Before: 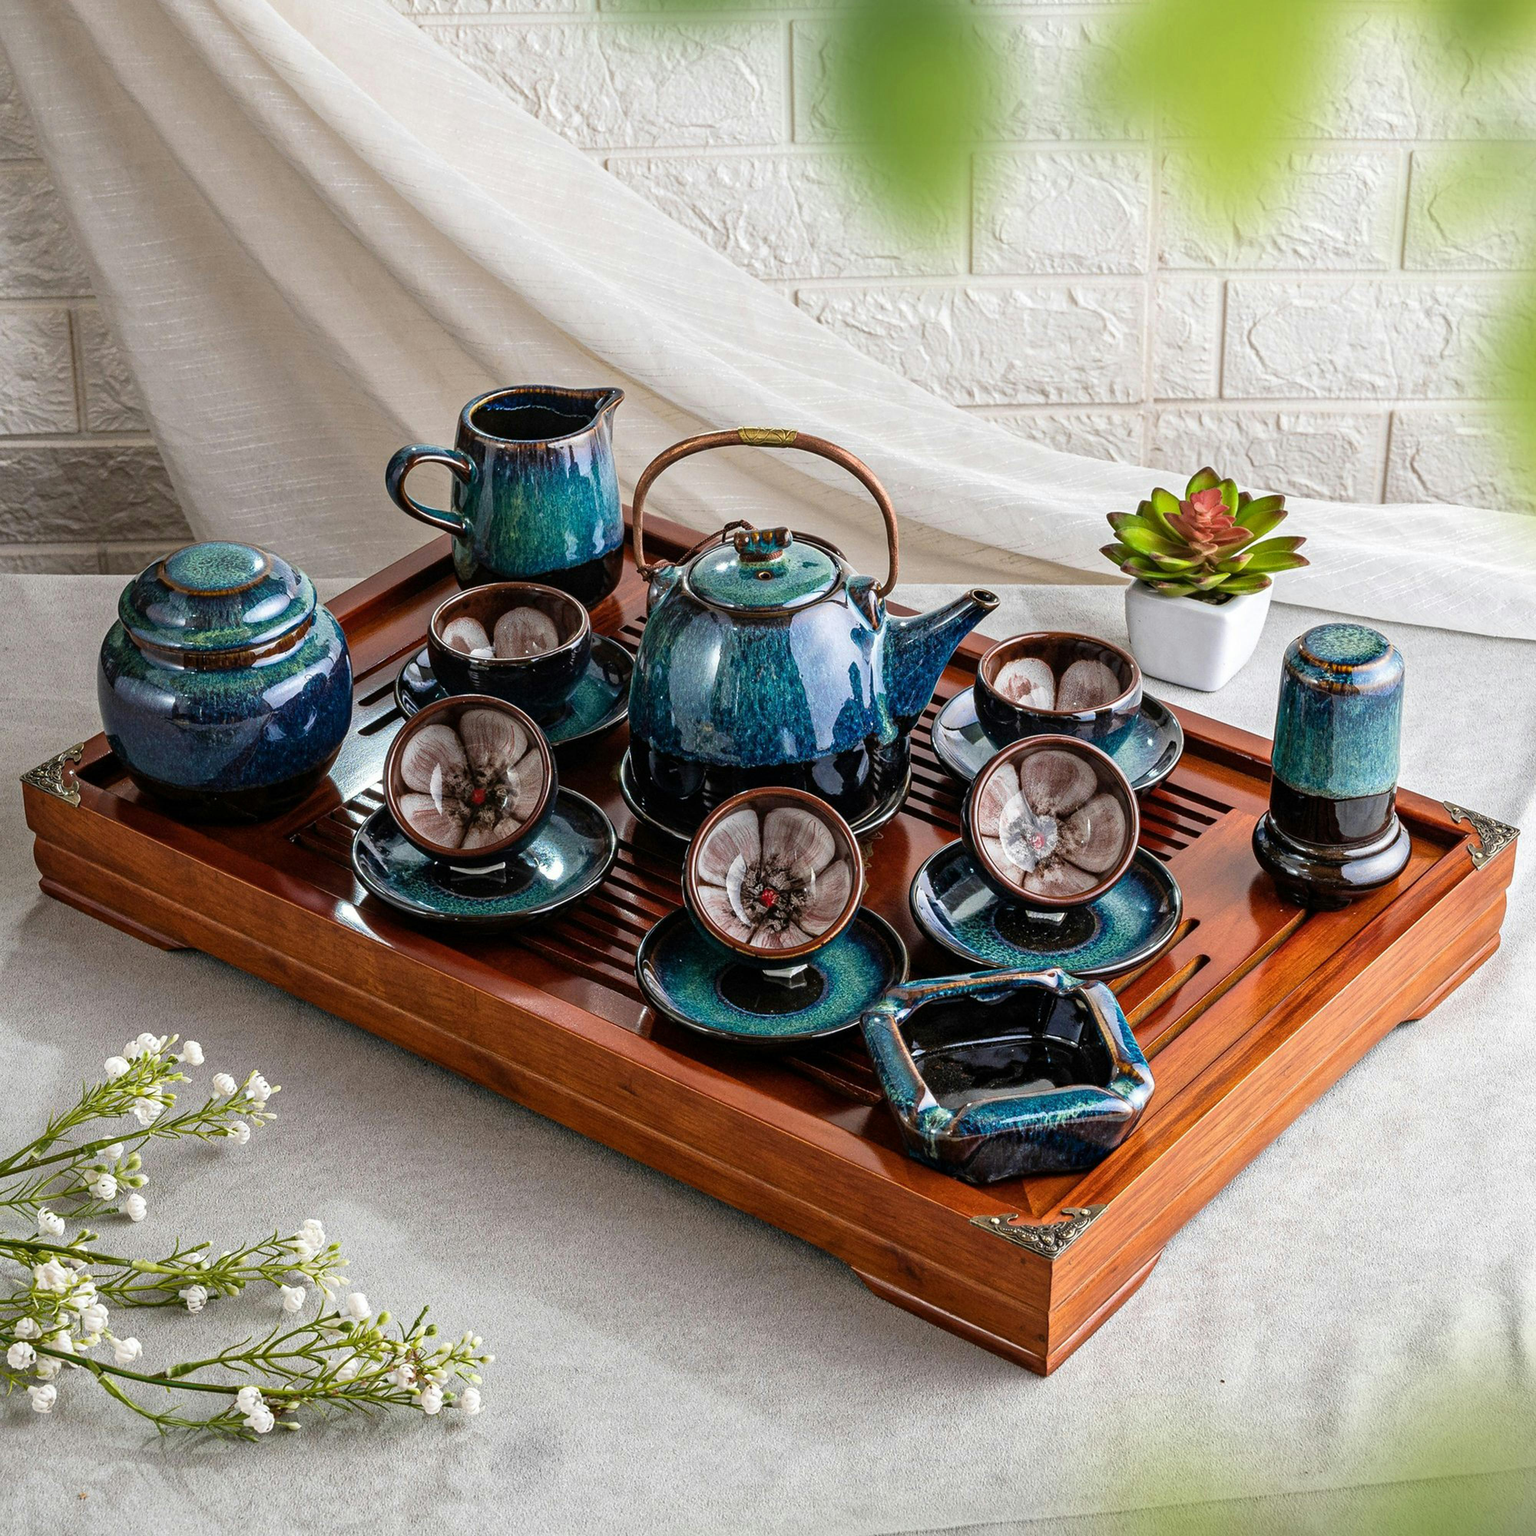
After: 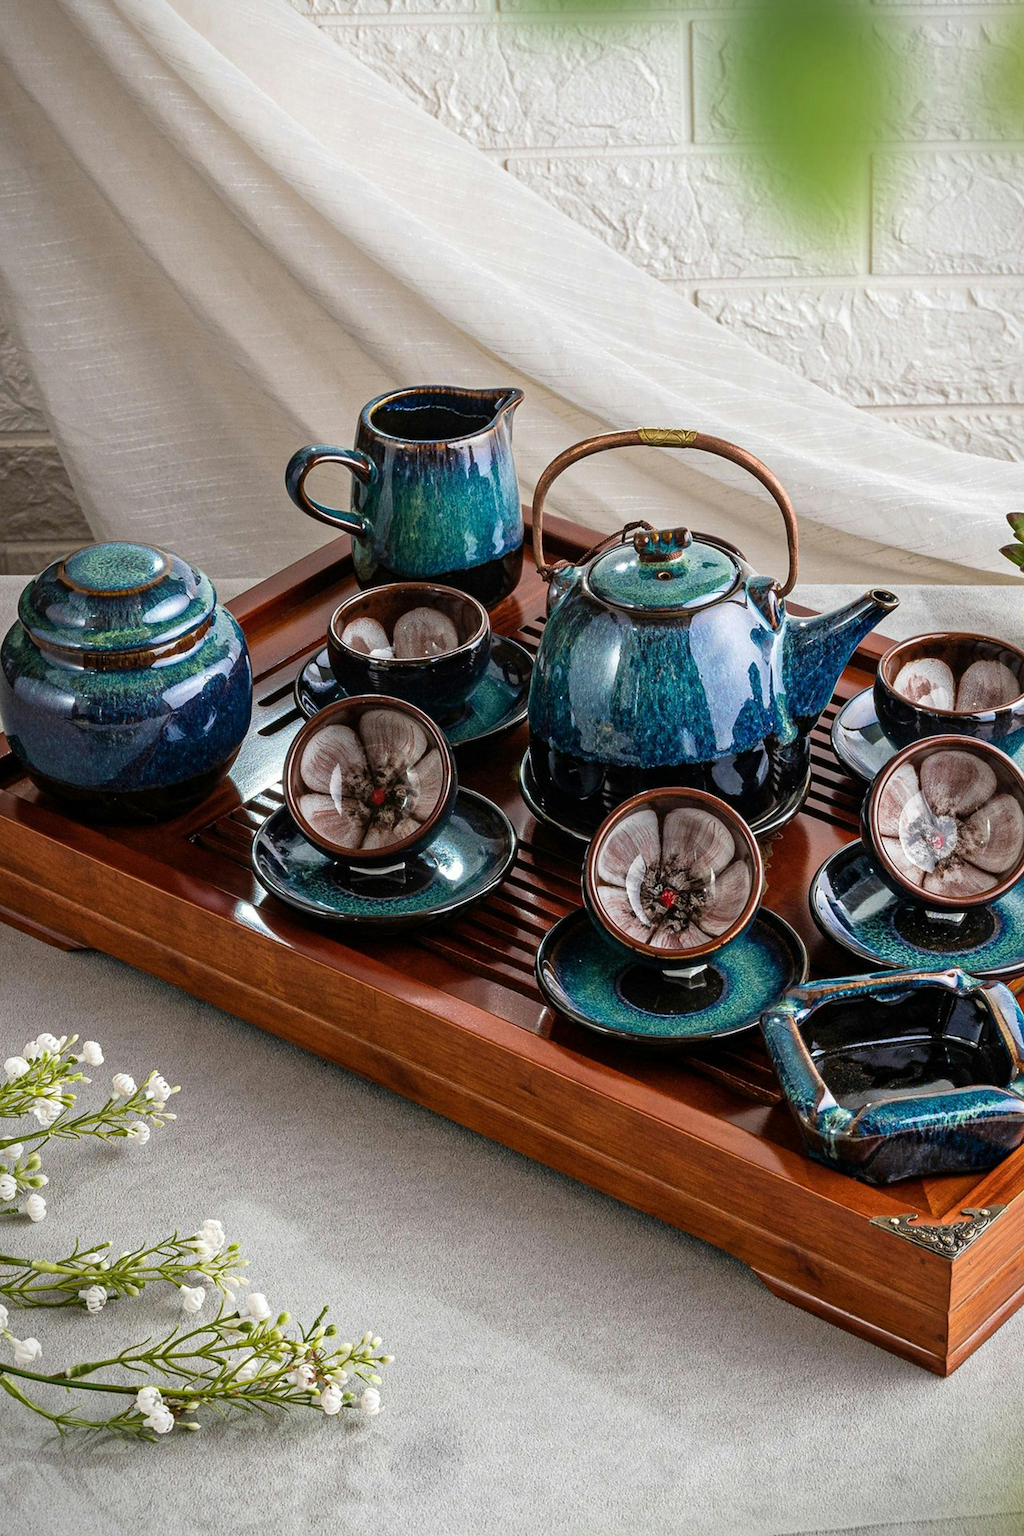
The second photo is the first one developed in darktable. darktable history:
vignetting: fall-off start 99.22%, fall-off radius 65.12%, saturation -0.025, automatic ratio true, unbound false
crop and rotate: left 6.557%, right 26.721%
